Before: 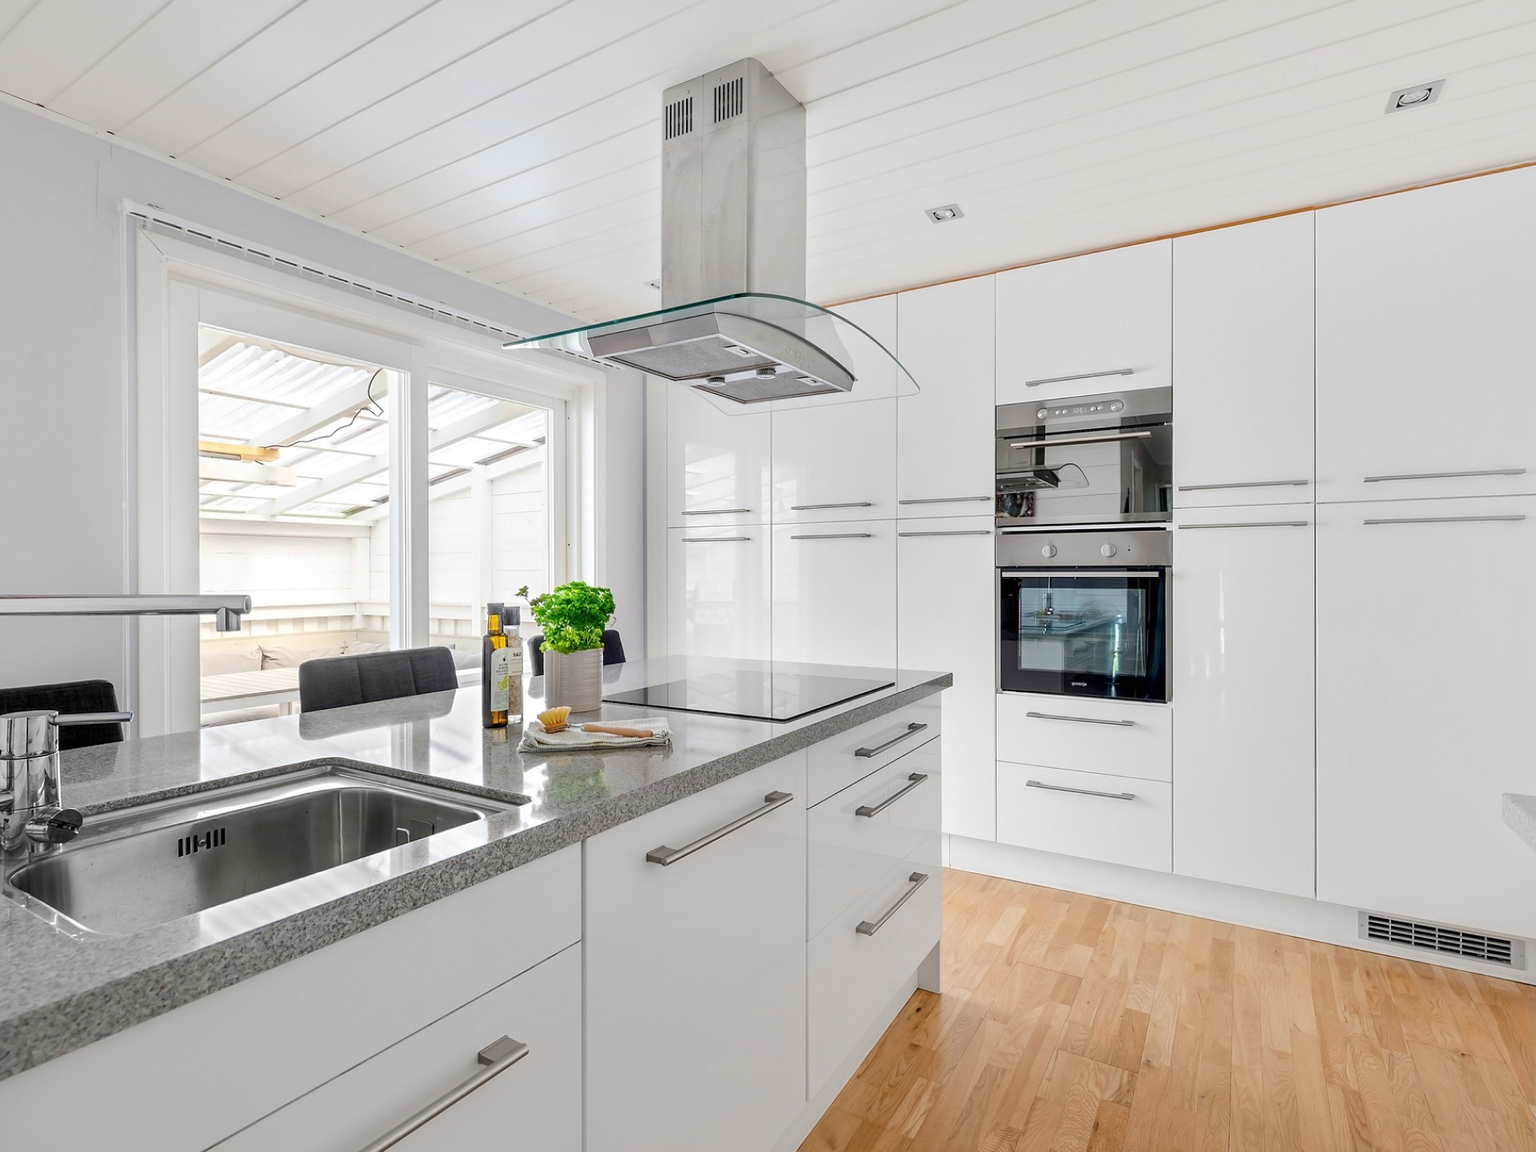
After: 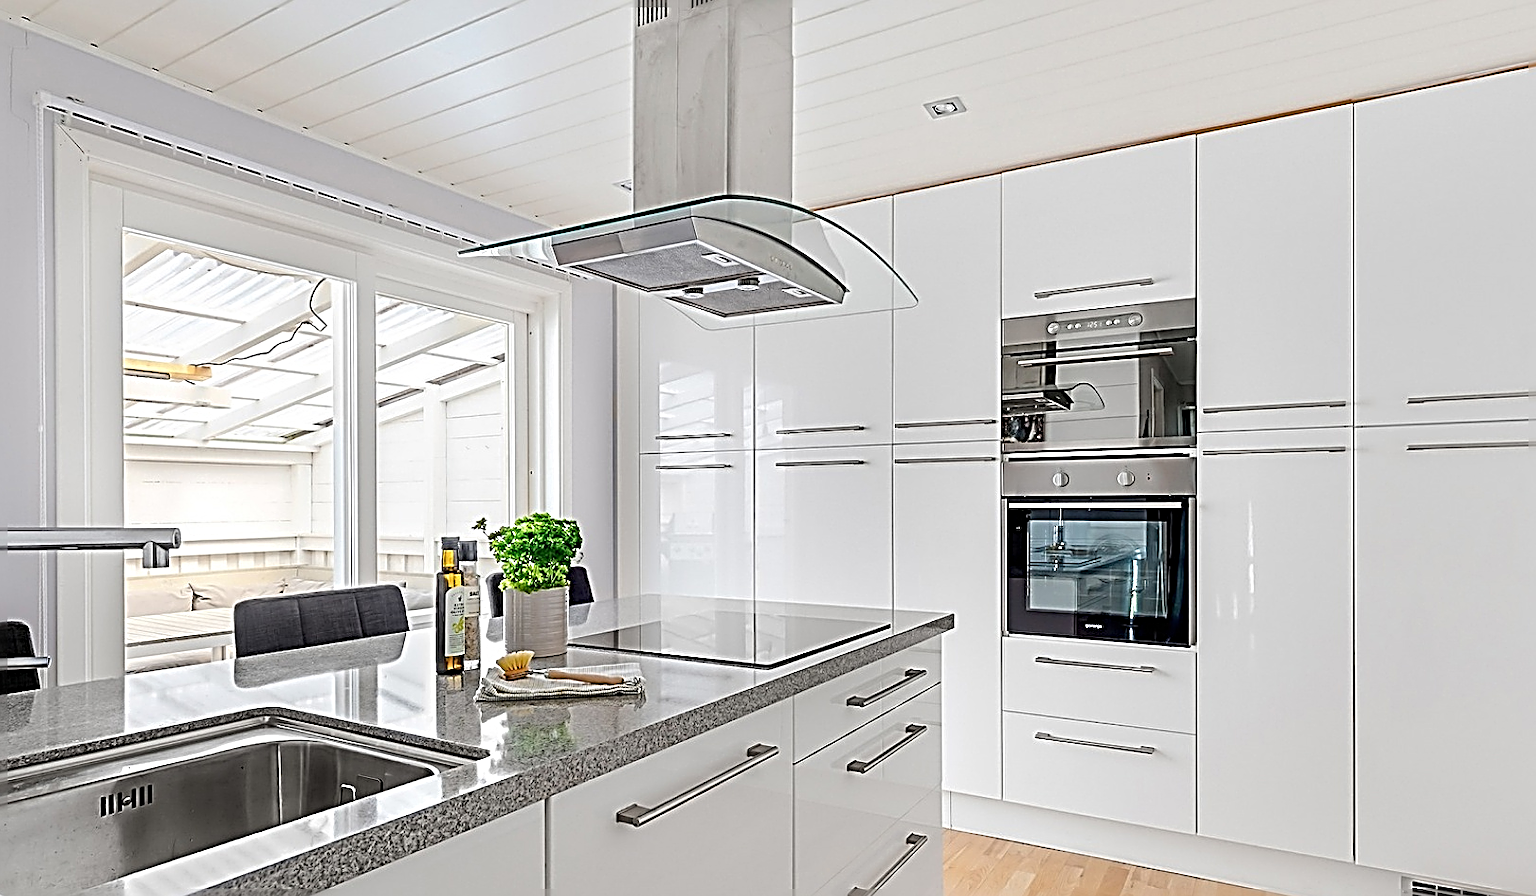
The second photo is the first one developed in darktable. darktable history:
sharpen: radius 3.145, amount 1.733
crop: left 5.695%, top 10.125%, right 3.58%, bottom 19.246%
